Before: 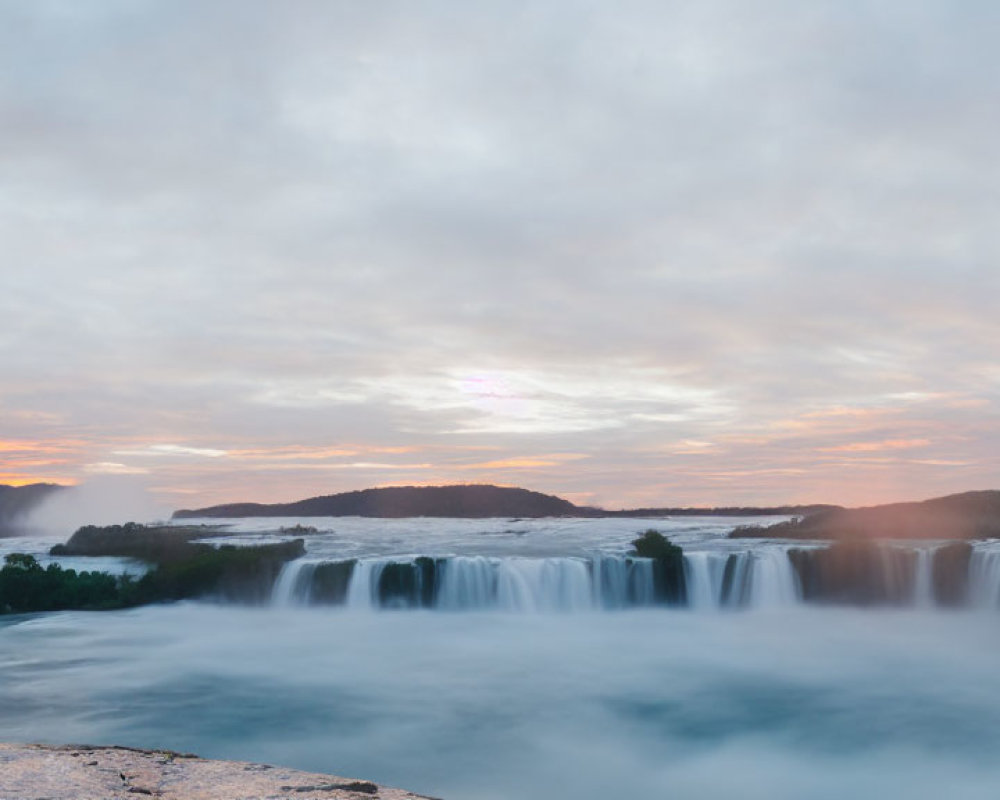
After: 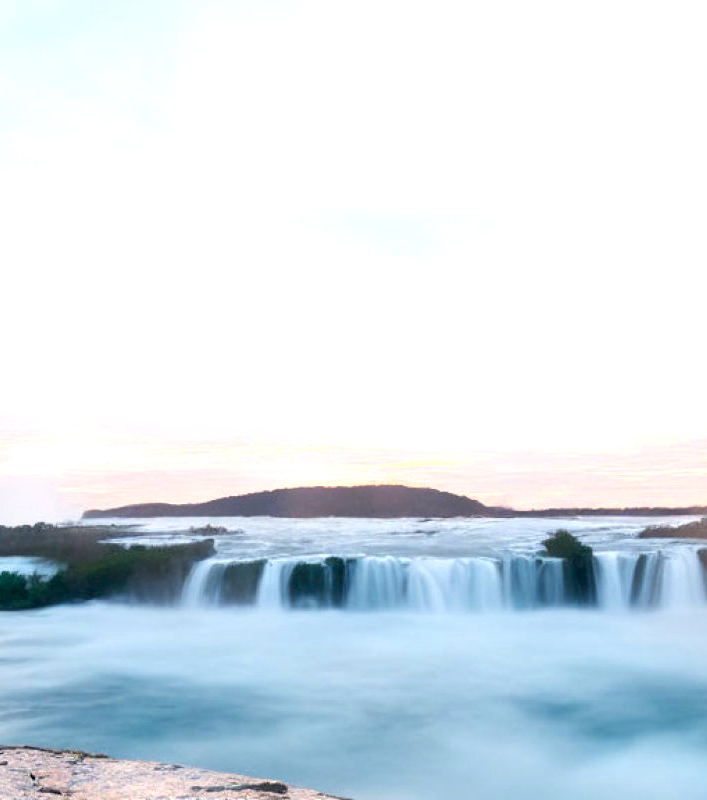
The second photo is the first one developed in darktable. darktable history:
color zones: curves: ch0 [(0, 0.5) (0.143, 0.5) (0.286, 0.5) (0.429, 0.5) (0.571, 0.5) (0.714, 0.476) (0.857, 0.5) (1, 0.5)]; ch2 [(0, 0.5) (0.143, 0.5) (0.286, 0.5) (0.429, 0.5) (0.571, 0.5) (0.714, 0.487) (0.857, 0.5) (1, 0.5)]
crop and rotate: left 9.061%, right 20.142%
exposure: black level correction 0.008, exposure 0.979 EV, compensate highlight preservation false
